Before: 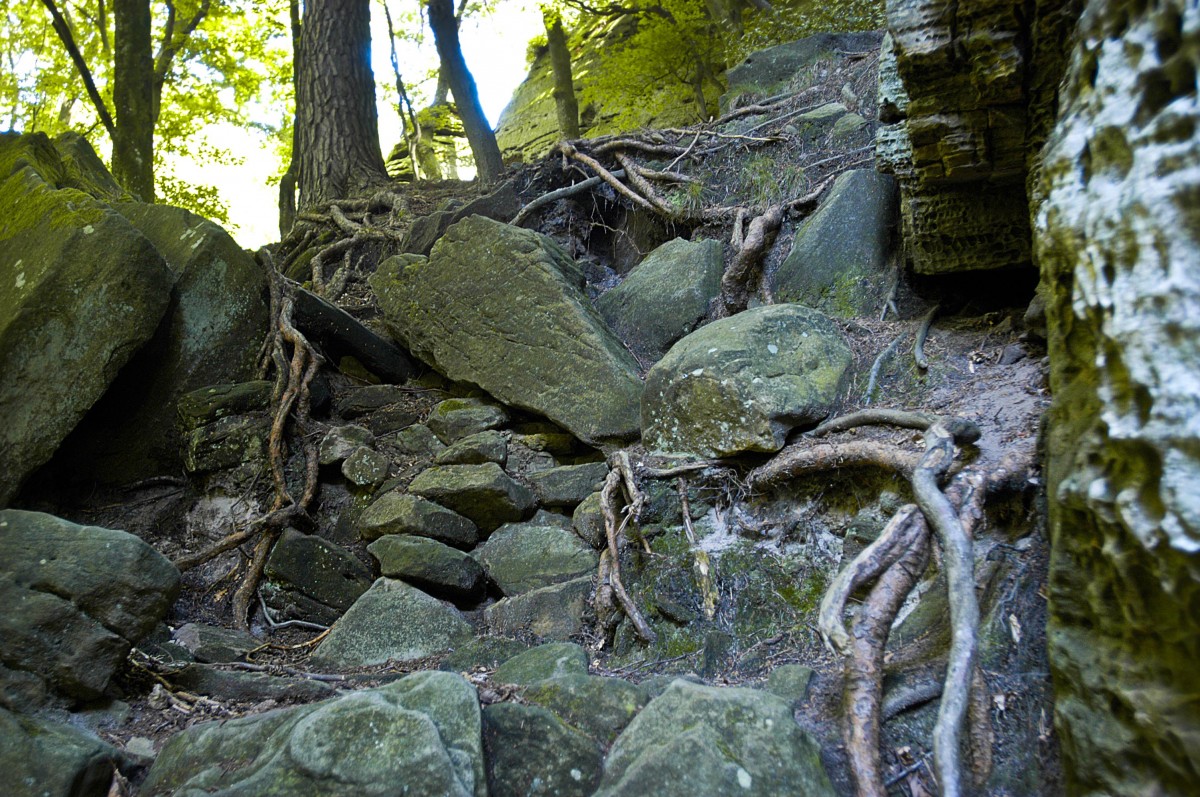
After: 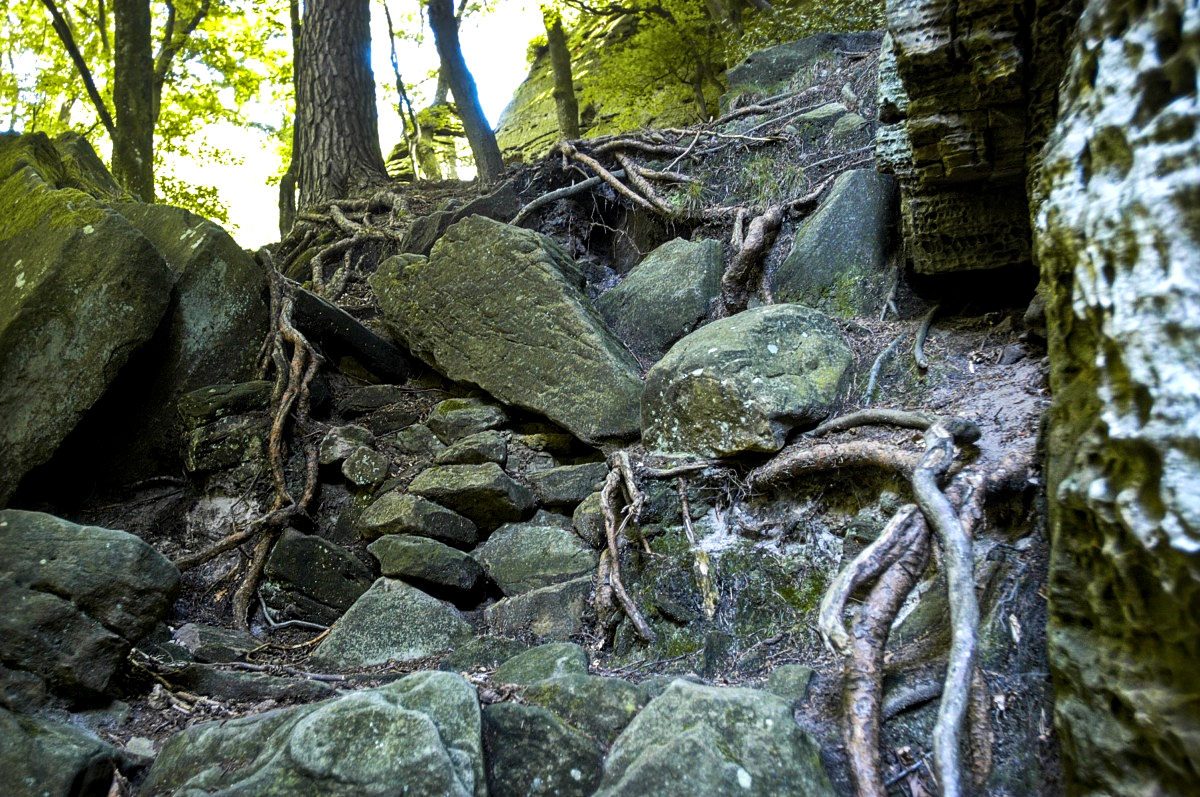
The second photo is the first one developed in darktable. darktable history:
local contrast: on, module defaults
tone equalizer: -8 EV -0.435 EV, -7 EV -0.38 EV, -6 EV -0.34 EV, -5 EV -0.199 EV, -3 EV 0.228 EV, -2 EV 0.339 EV, -1 EV 0.409 EV, +0 EV 0.398 EV, edges refinement/feathering 500, mask exposure compensation -1.57 EV, preserve details no
